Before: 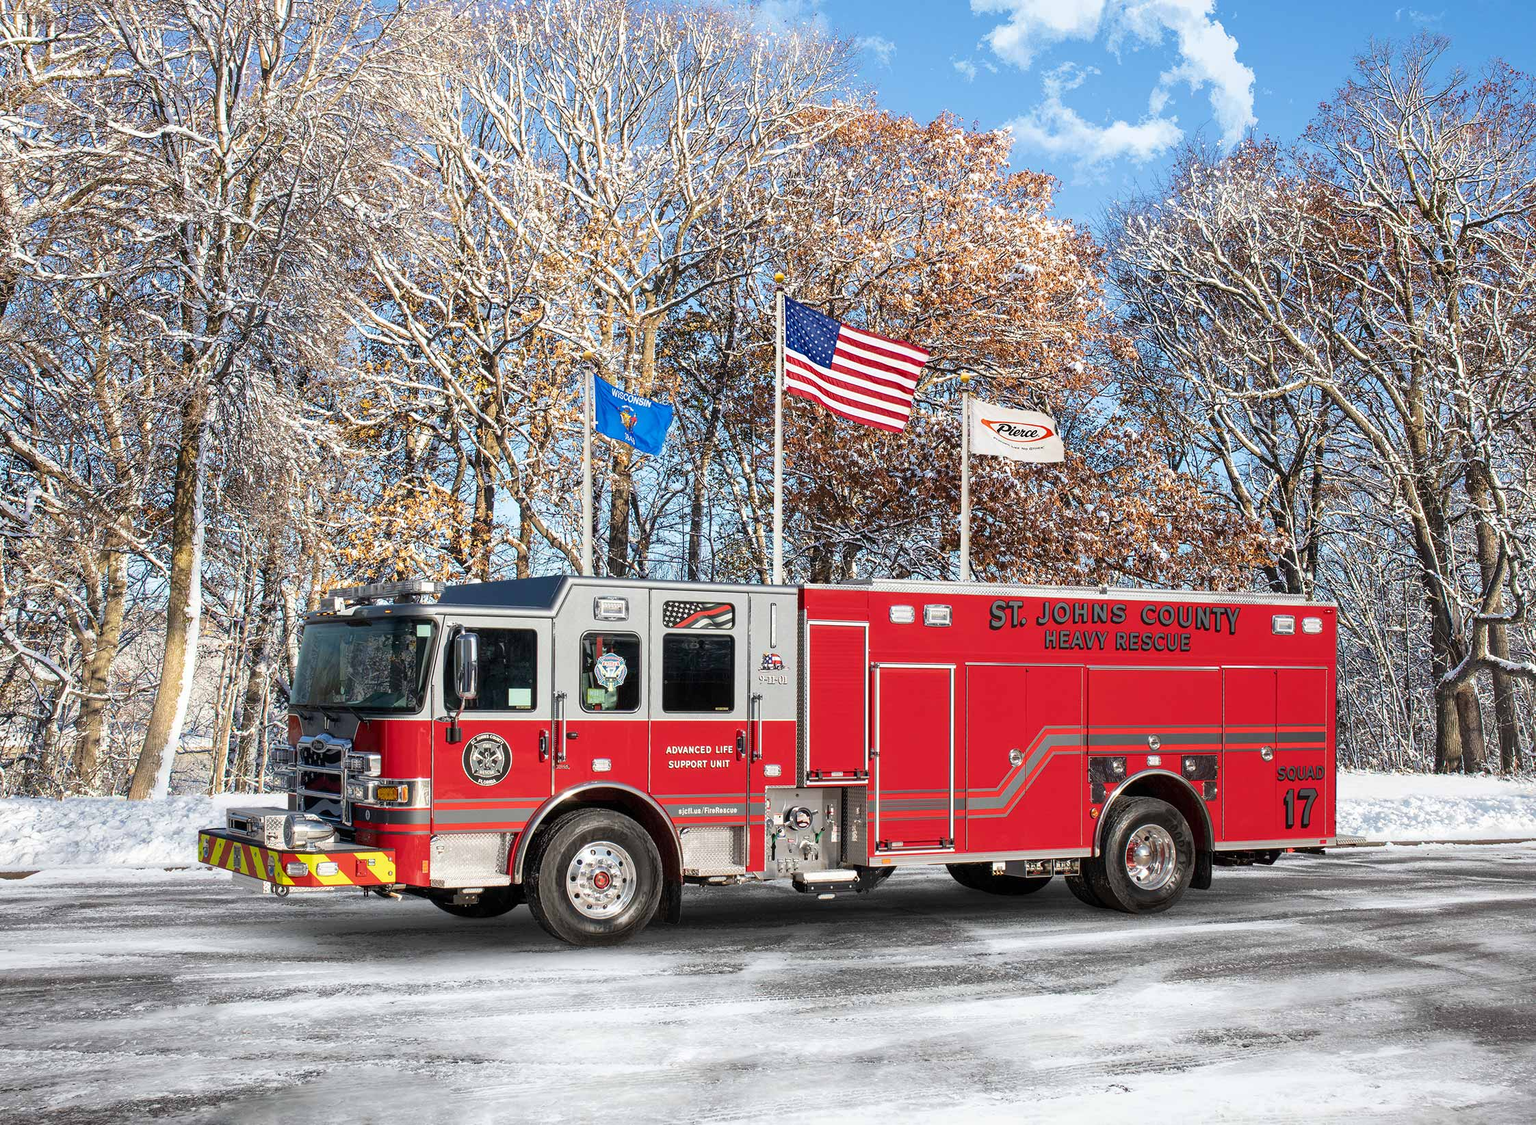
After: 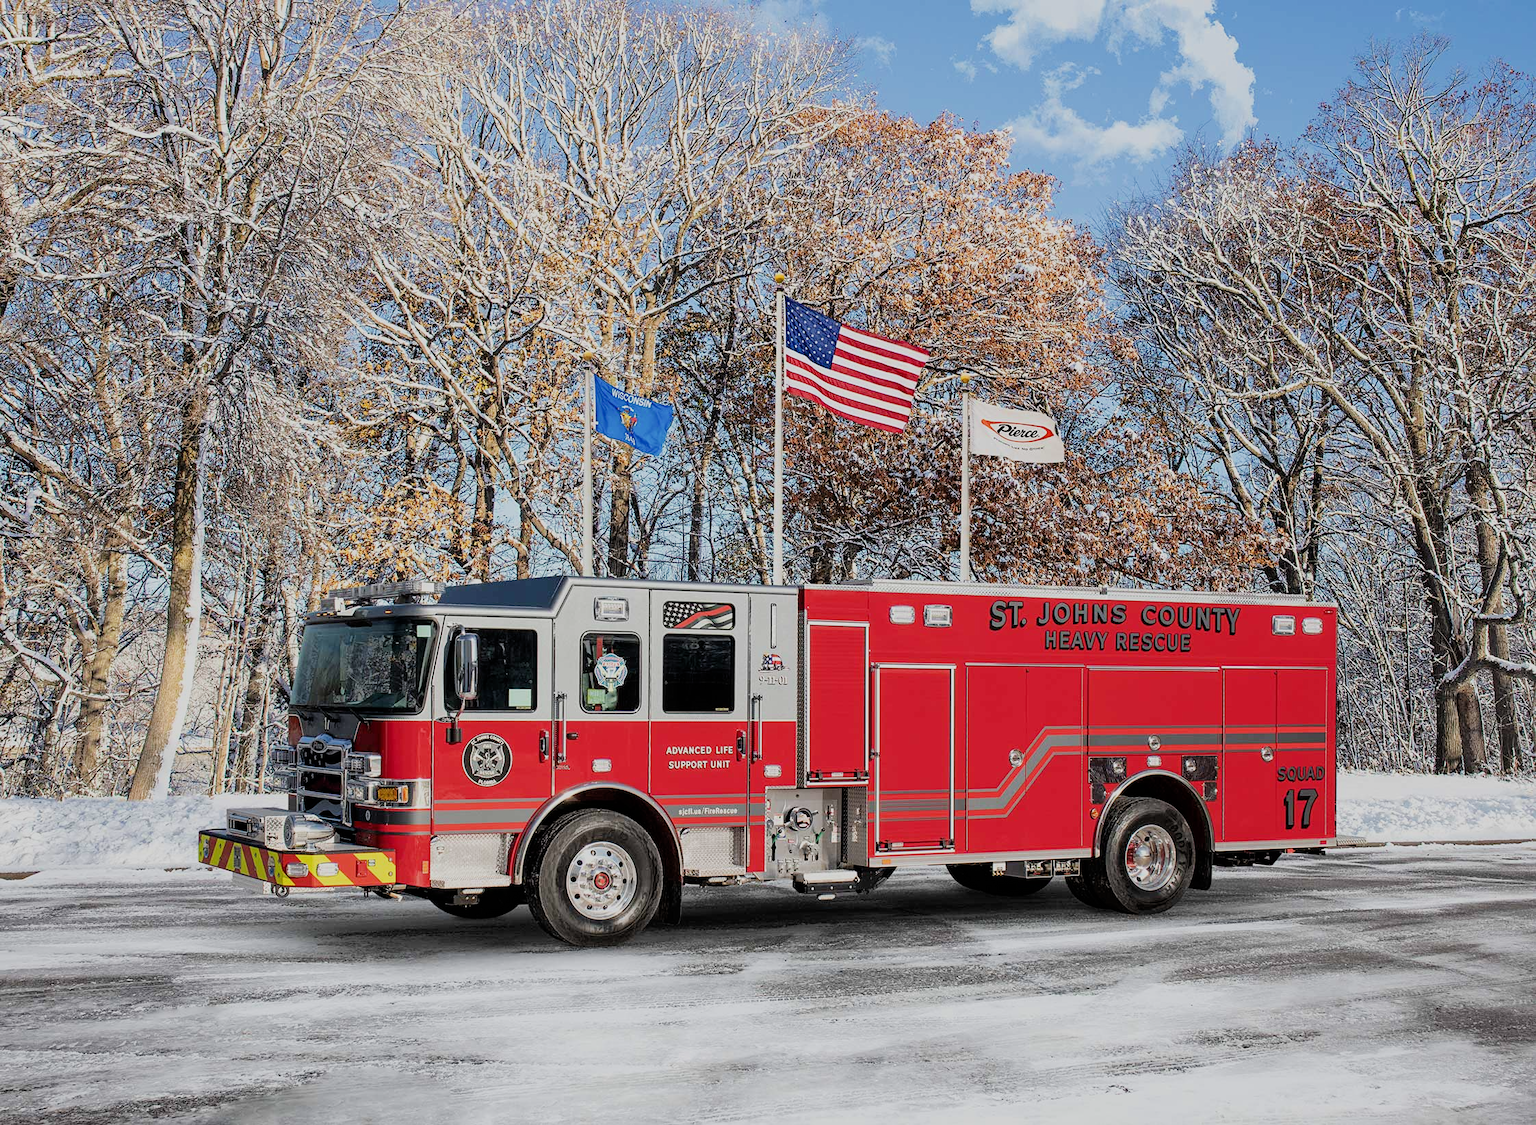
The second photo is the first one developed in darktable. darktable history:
sharpen: amount 0.2
filmic rgb: black relative exposure -7.65 EV, white relative exposure 4.56 EV, hardness 3.61
